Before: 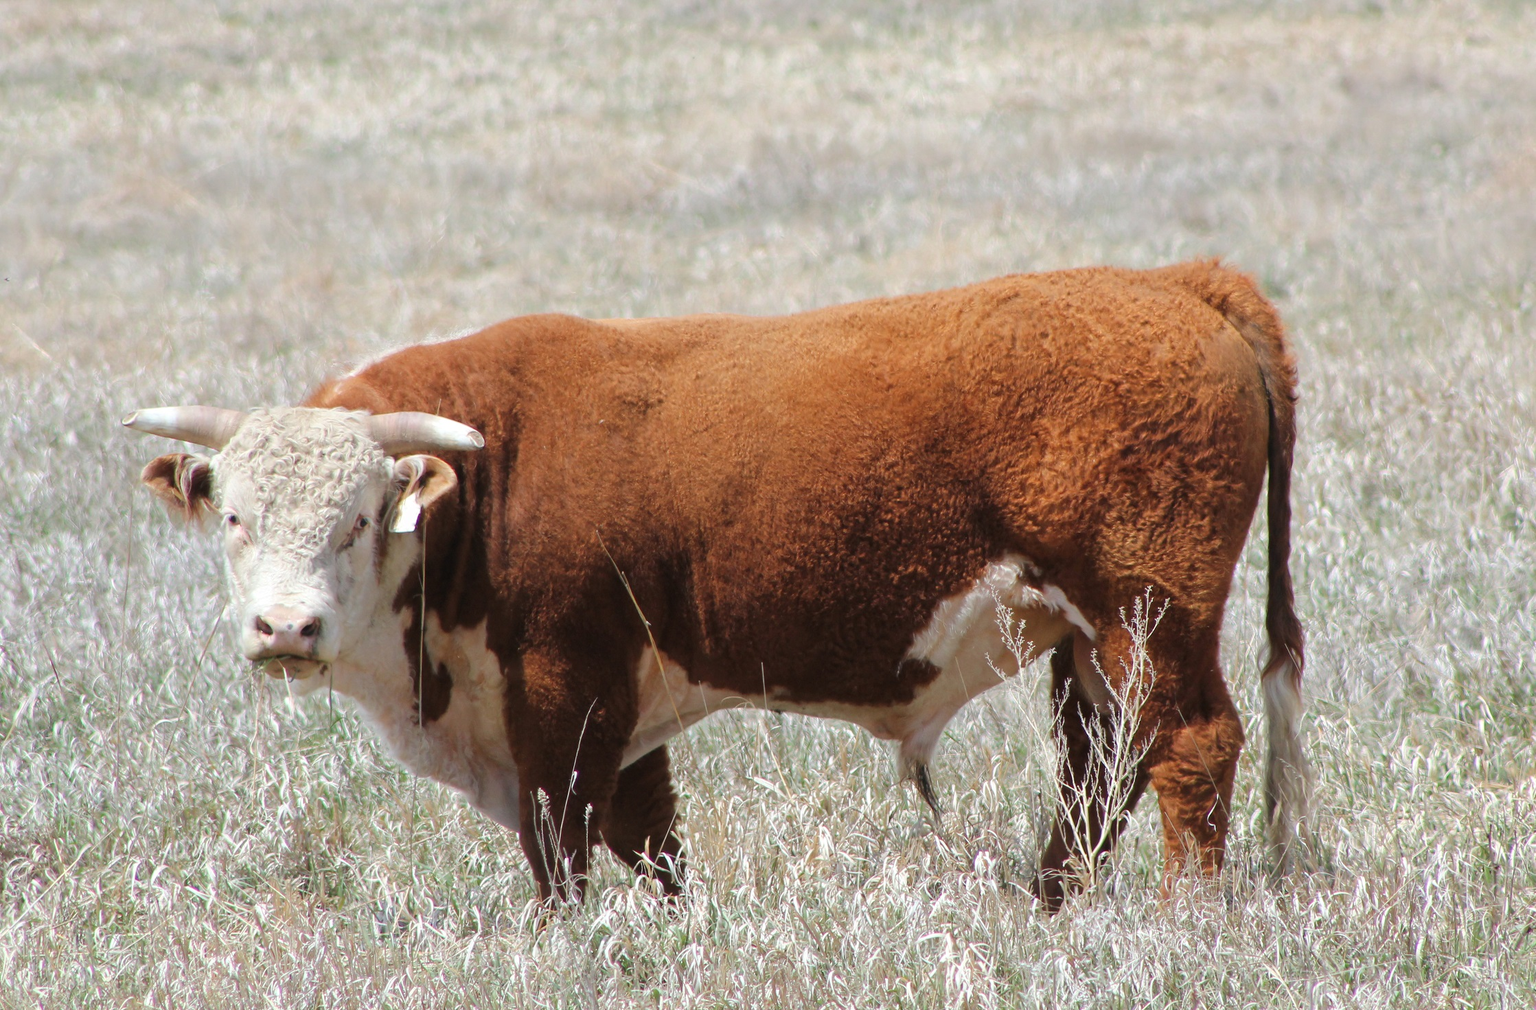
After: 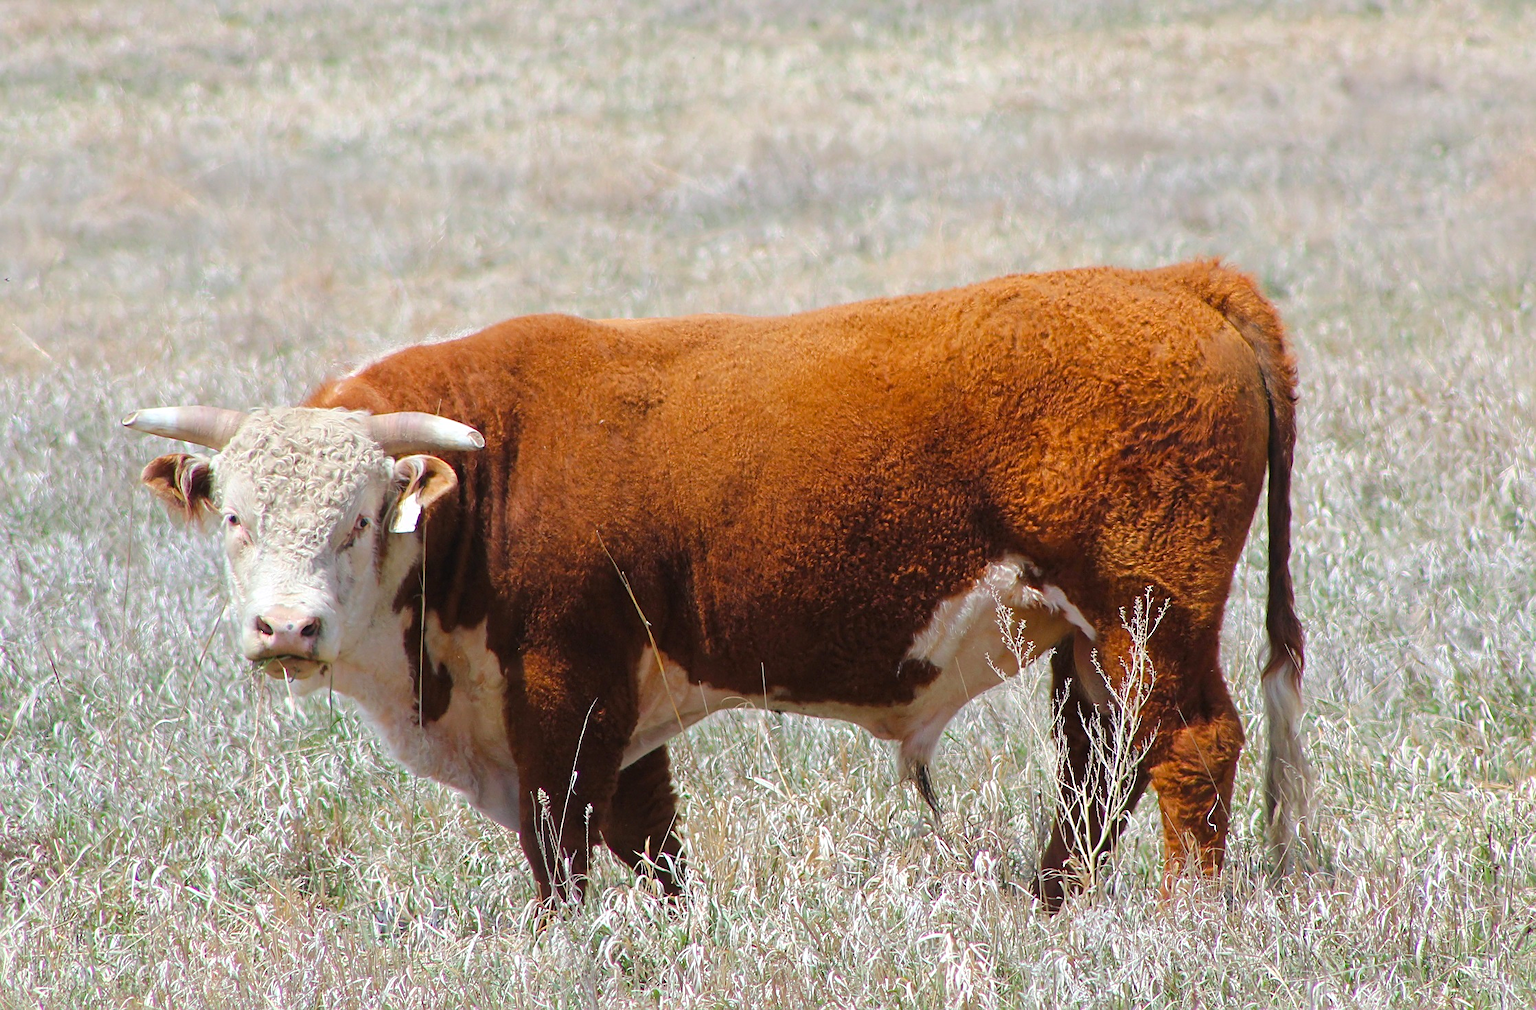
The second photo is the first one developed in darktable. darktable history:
color balance rgb: power › chroma 0.522%, power › hue 263.1°, perceptual saturation grading › global saturation 25.176%, global vibrance 20%
sharpen: on, module defaults
